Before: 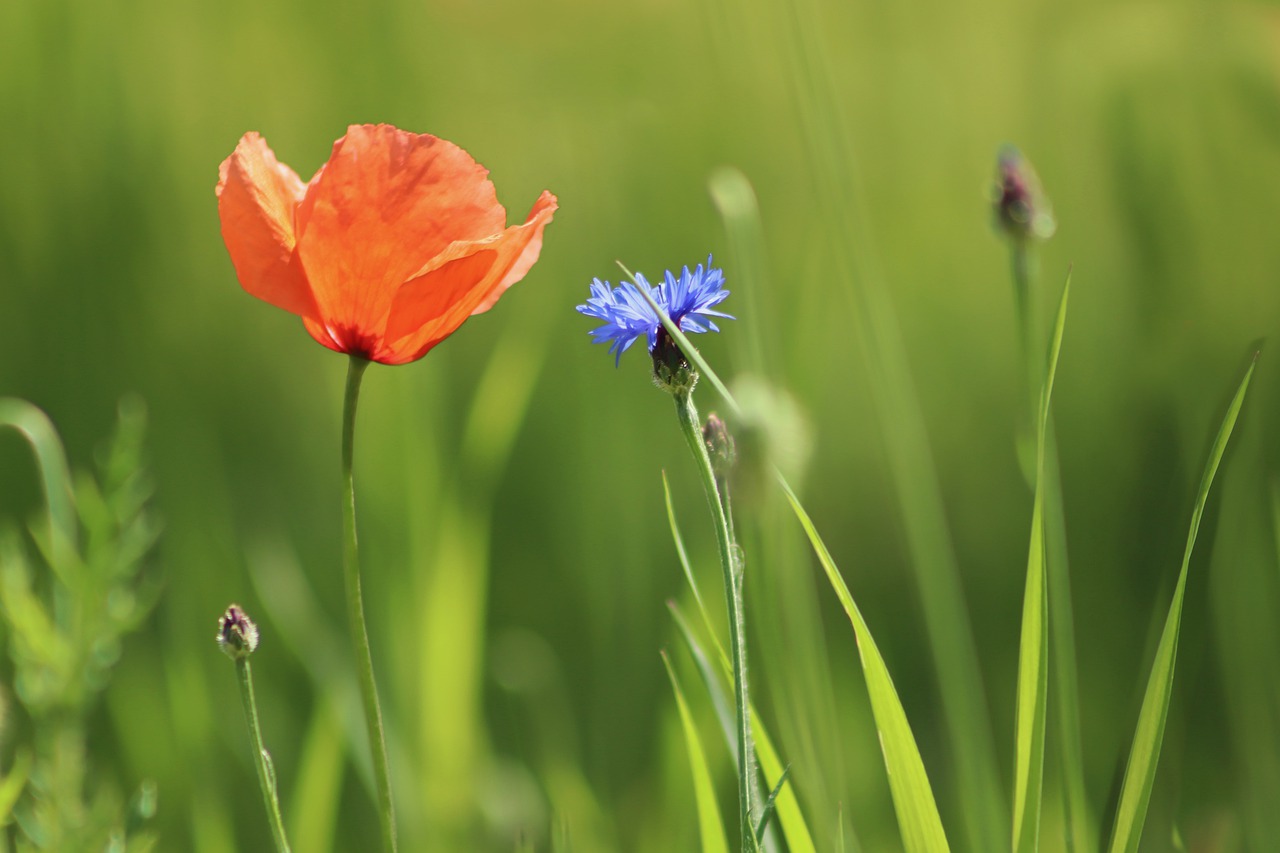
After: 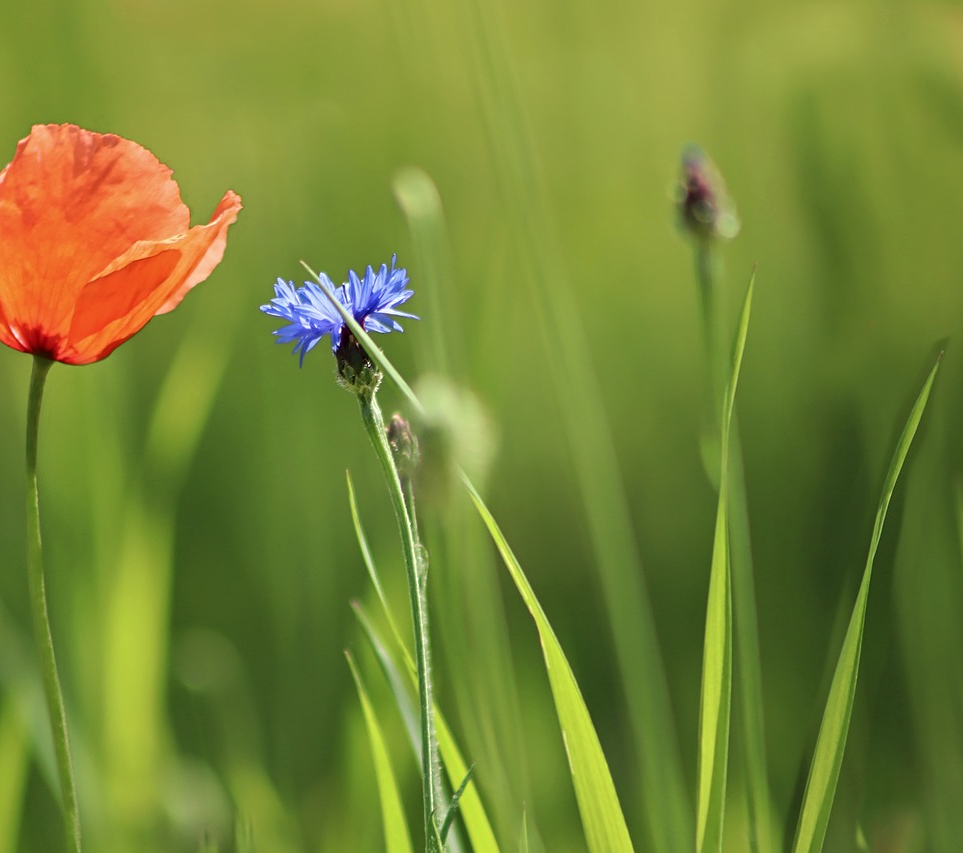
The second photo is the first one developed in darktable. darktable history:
contrast equalizer: octaves 7, y [[0.509, 0.514, 0.523, 0.542, 0.578, 0.603], [0.5 ×6], [0.509, 0.514, 0.523, 0.542, 0.578, 0.603], [0.001, 0.002, 0.003, 0.005, 0.01, 0.013], [0.001, 0.002, 0.003, 0.005, 0.01, 0.013]]
crop and rotate: left 24.7%
